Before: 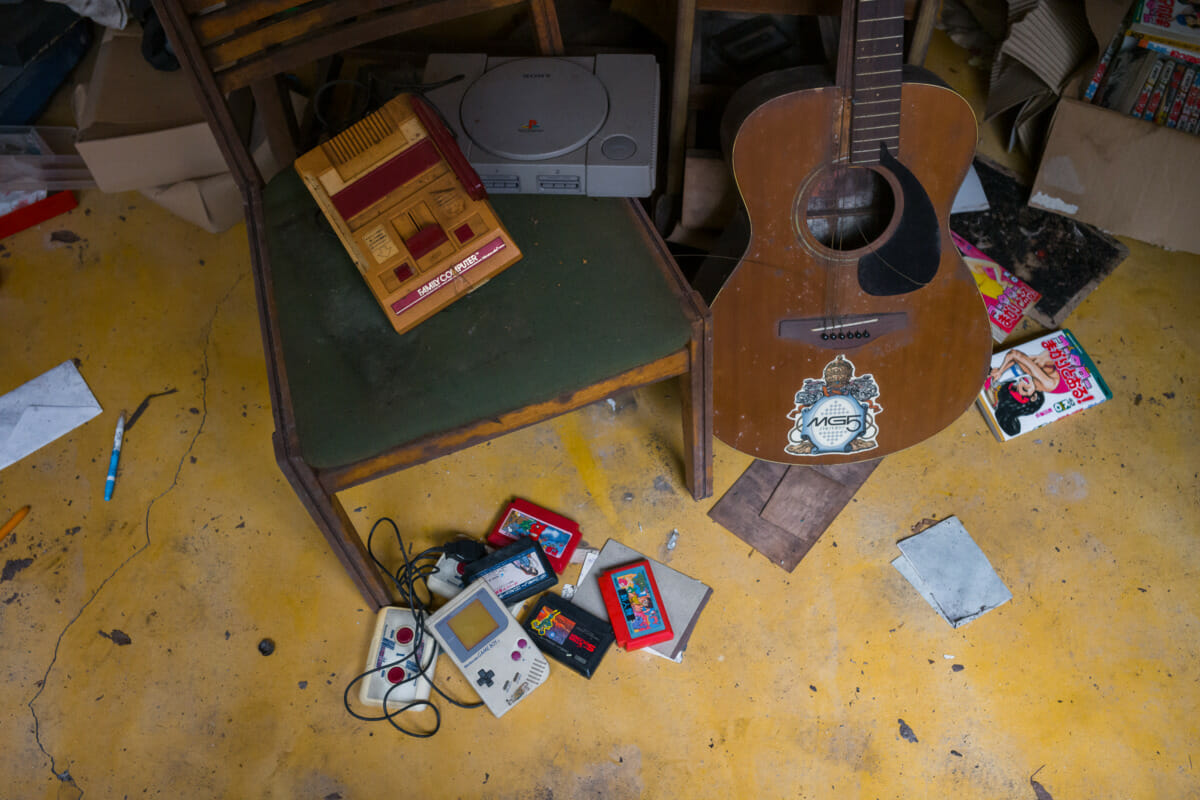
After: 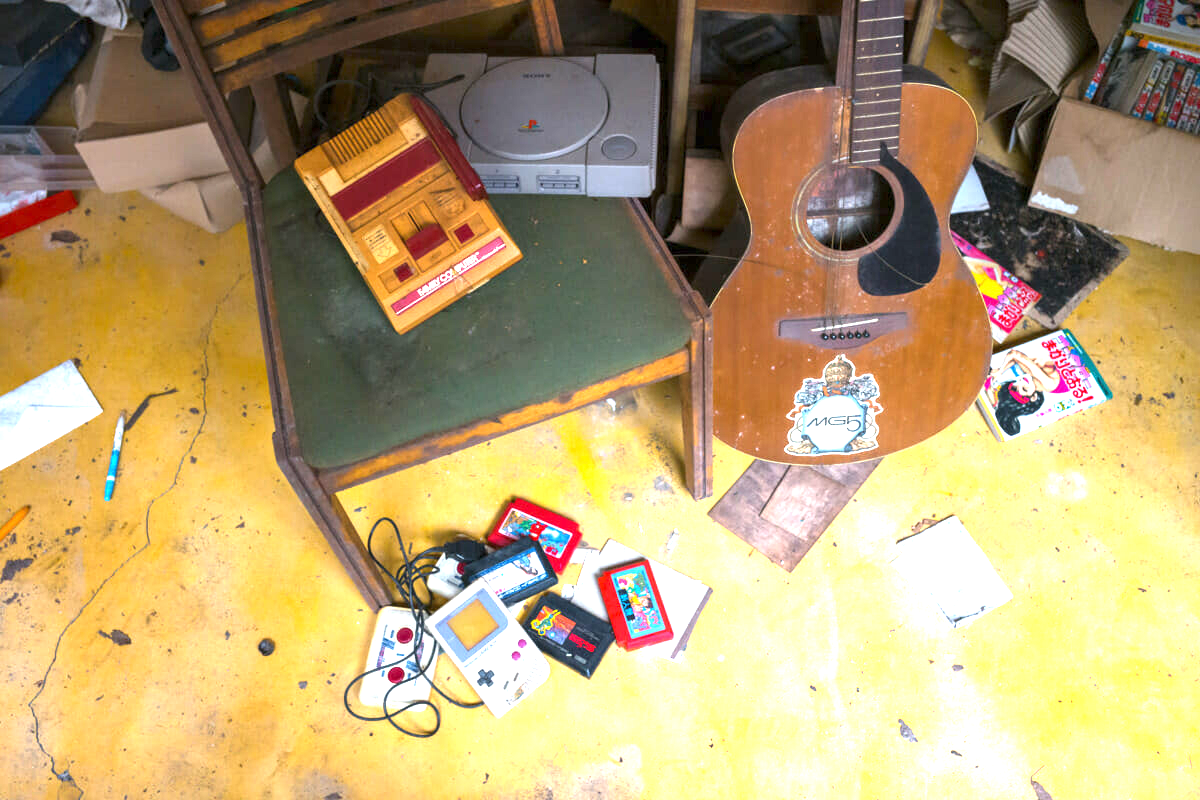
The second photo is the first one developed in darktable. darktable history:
exposure: exposure 2.056 EV, compensate highlight preservation false
